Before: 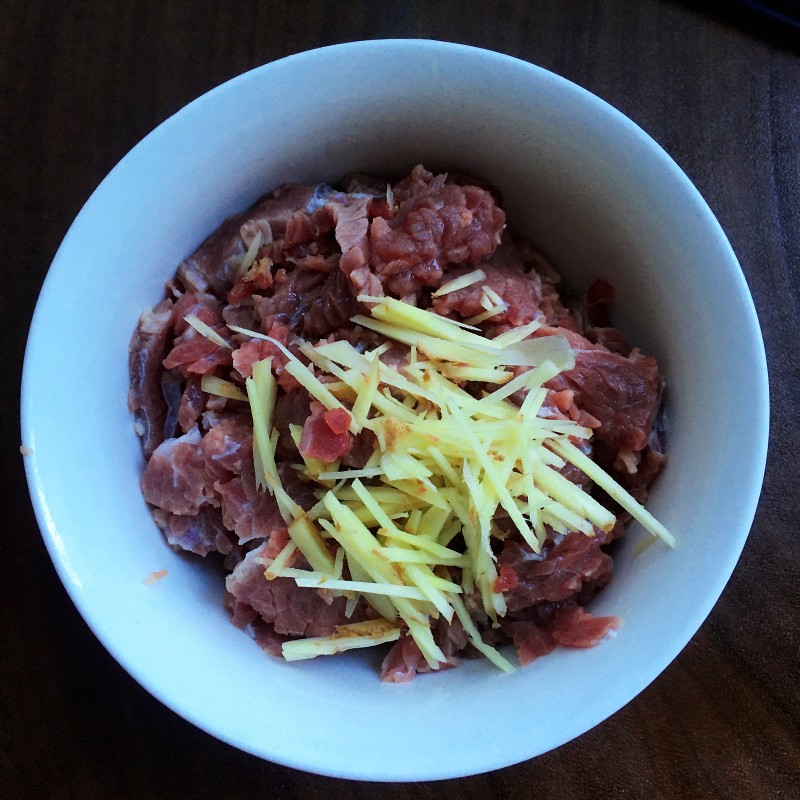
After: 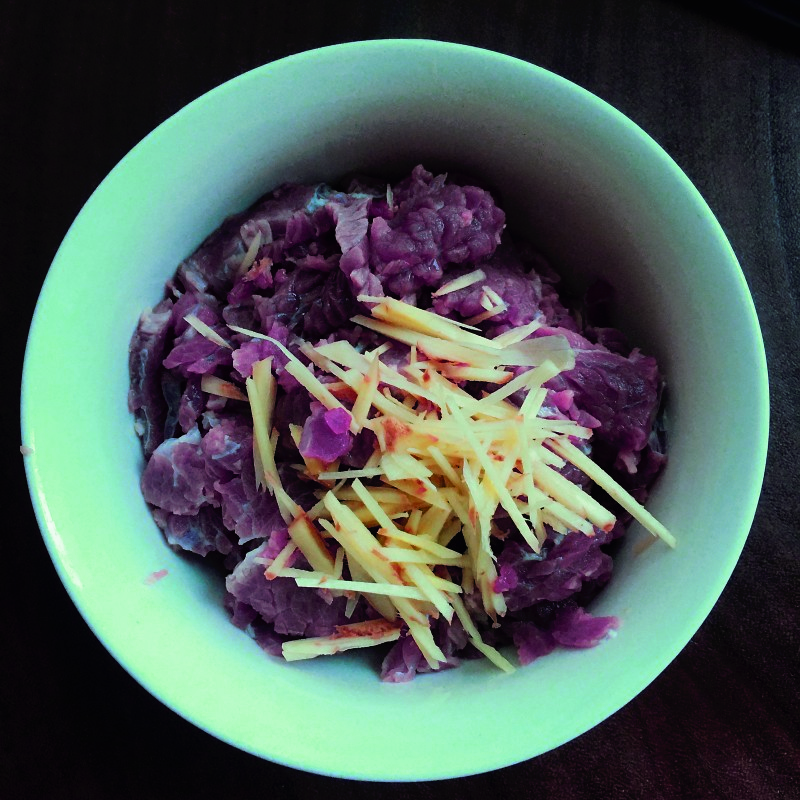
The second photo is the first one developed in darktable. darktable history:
tone curve: curves: ch0 [(0, 0) (0.003, 0.004) (0.011, 0.008) (0.025, 0.012) (0.044, 0.02) (0.069, 0.028) (0.1, 0.034) (0.136, 0.059) (0.177, 0.1) (0.224, 0.151) (0.277, 0.203) (0.335, 0.266) (0.399, 0.344) (0.468, 0.414) (0.543, 0.507) (0.623, 0.602) (0.709, 0.704) (0.801, 0.804) (0.898, 0.927) (1, 1)], preserve colors none
color look up table: target L [82.07, 95.25, 87.91, 89.23, 82.97, 58.2, 73.19, 73.35, 59.35, 50.12, 44.41, 25.02, 4.715, 200.07, 74.82, 77.35, 62.05, 56.16, 51.39, 57.09, 59.12, 54.81, 37.73, 23.94, 26.22, 15.75, 81.36, 66.98, 66.35, 64.74, 66.91, 63.77, 63.85, 56.72, 85.07, 48.74, 48.89, 35.8, 30.74, 45.69, 30.78, 15.9, 3.863, 84.66, 85.45, 79.08, 87.54, 68.04, 50.05], target a [10.16, -16.3, -30.71, -8.547, -65.33, 33.04, -59.33, -60.26, -14.67, -40.96, -37.35, -24.07, -7.349, 0, 18.31, 34.64, 57.96, 72.98, 66.31, 71.75, 78, 45.01, 9.316, 37.43, 42.13, 27.63, 11.49, 49.22, 4.953, -0.084, -5.458, 43.83, 24.52, 17.87, -38.14, 33.23, 62.23, 56.27, 39.03, -14.06, 30.18, 32.87, 17.24, -65.58, -16.85, -62.6, -45.99, -44.6, -38.36], target b [58.84, 50.57, 28.96, 75.58, 66.79, 56.29, 58.21, 59.91, 37.48, 42.84, 39.28, 24.83, 7.047, 0, 16.46, -16, 37.86, 60.66, 26.04, -55.34, -52.26, -30.15, -6.104, 33.59, -24.58, -15.97, -17.95, -39.31, -46.29, -1.182, -23.54, -49.72, -31.14, -18.3, -21, -69.25, -62.11, -92.11, -51.39, -26.46, -33.02, -54.81, -28.51, 67.67, 10.85, 56.89, -2.639, 15.54, 25.65], num patches 49
